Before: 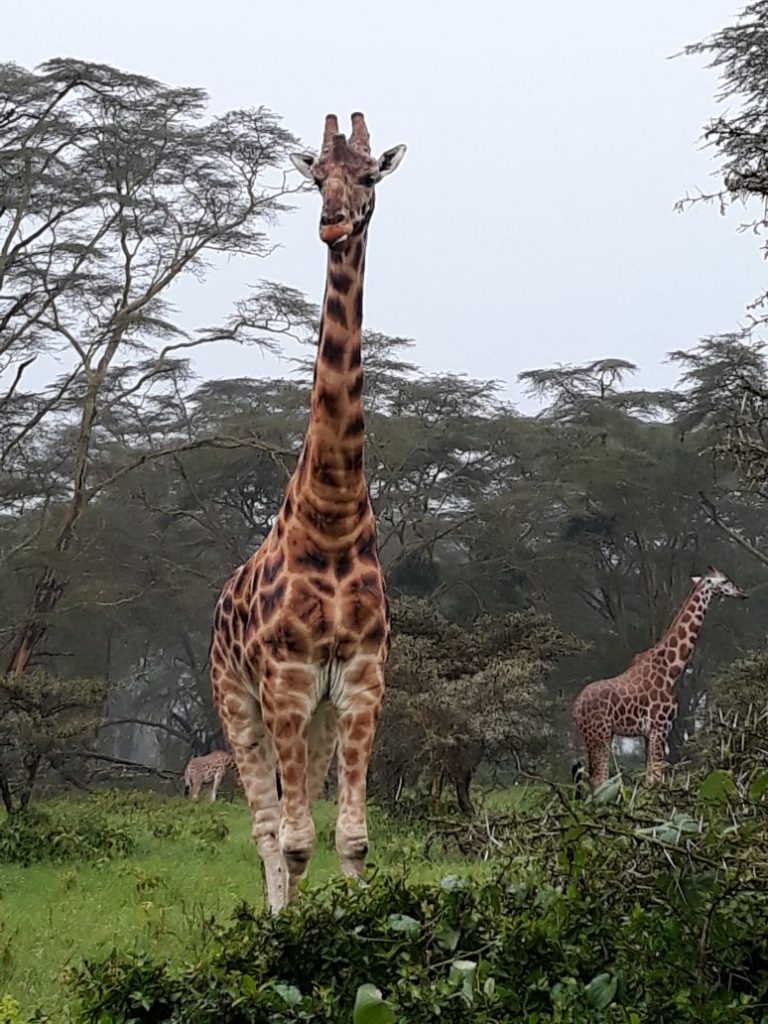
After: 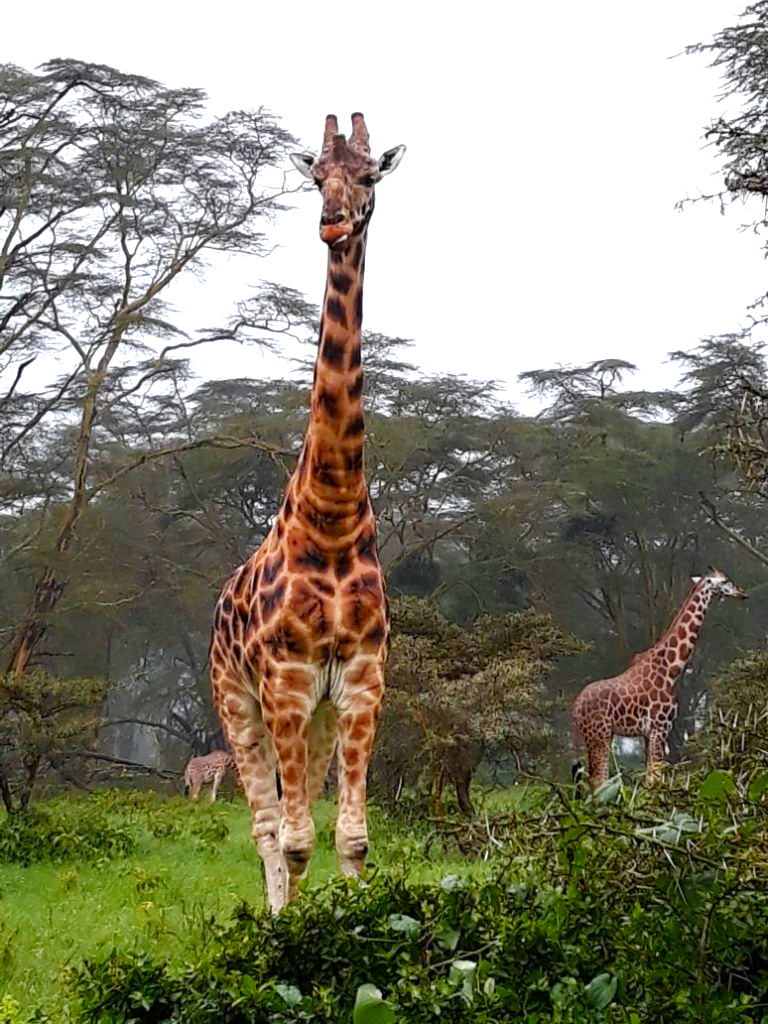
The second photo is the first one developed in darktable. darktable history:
color balance rgb: perceptual saturation grading › global saturation 20%, perceptual saturation grading › highlights -48.917%, perceptual saturation grading › shadows 24.058%, perceptual brilliance grading › global brilliance 12.37%
color zones: curves: ch0 [(0.224, 0.526) (0.75, 0.5)]; ch1 [(0.055, 0.526) (0.224, 0.761) (0.377, 0.526) (0.75, 0.5)]
